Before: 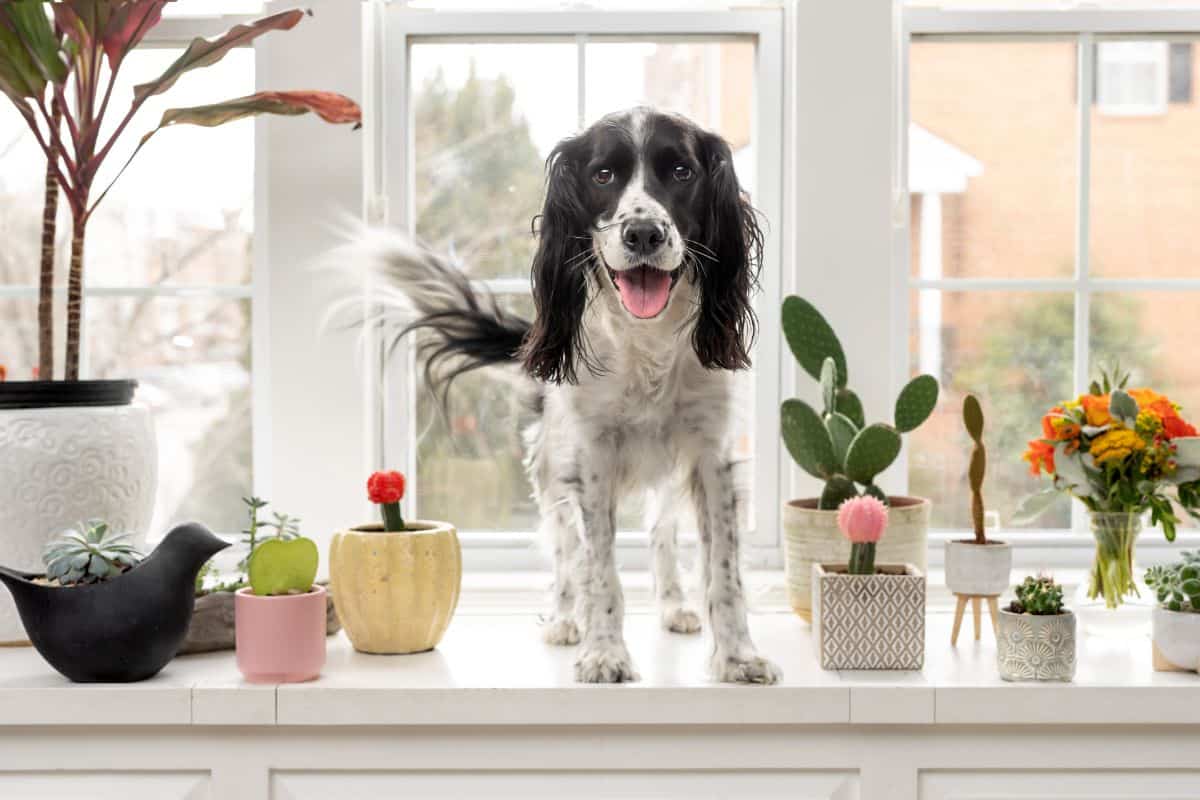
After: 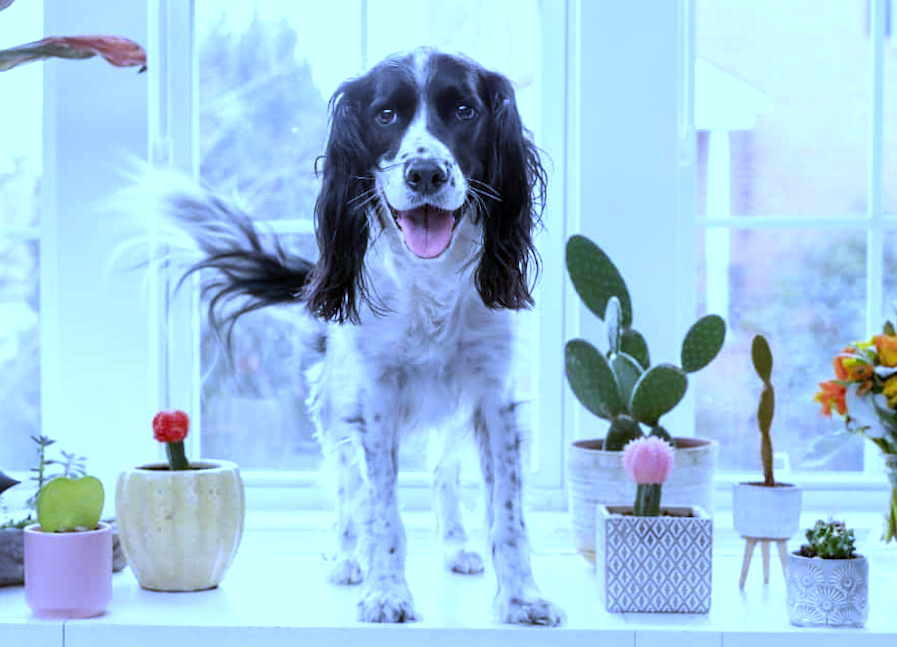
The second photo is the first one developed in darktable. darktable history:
exposure: exposure 0.217 EV, compensate highlight preservation false
white balance: red 0.766, blue 1.537
crop: left 16.768%, top 8.653%, right 8.362%, bottom 12.485%
rotate and perspective: lens shift (horizontal) -0.055, automatic cropping off
